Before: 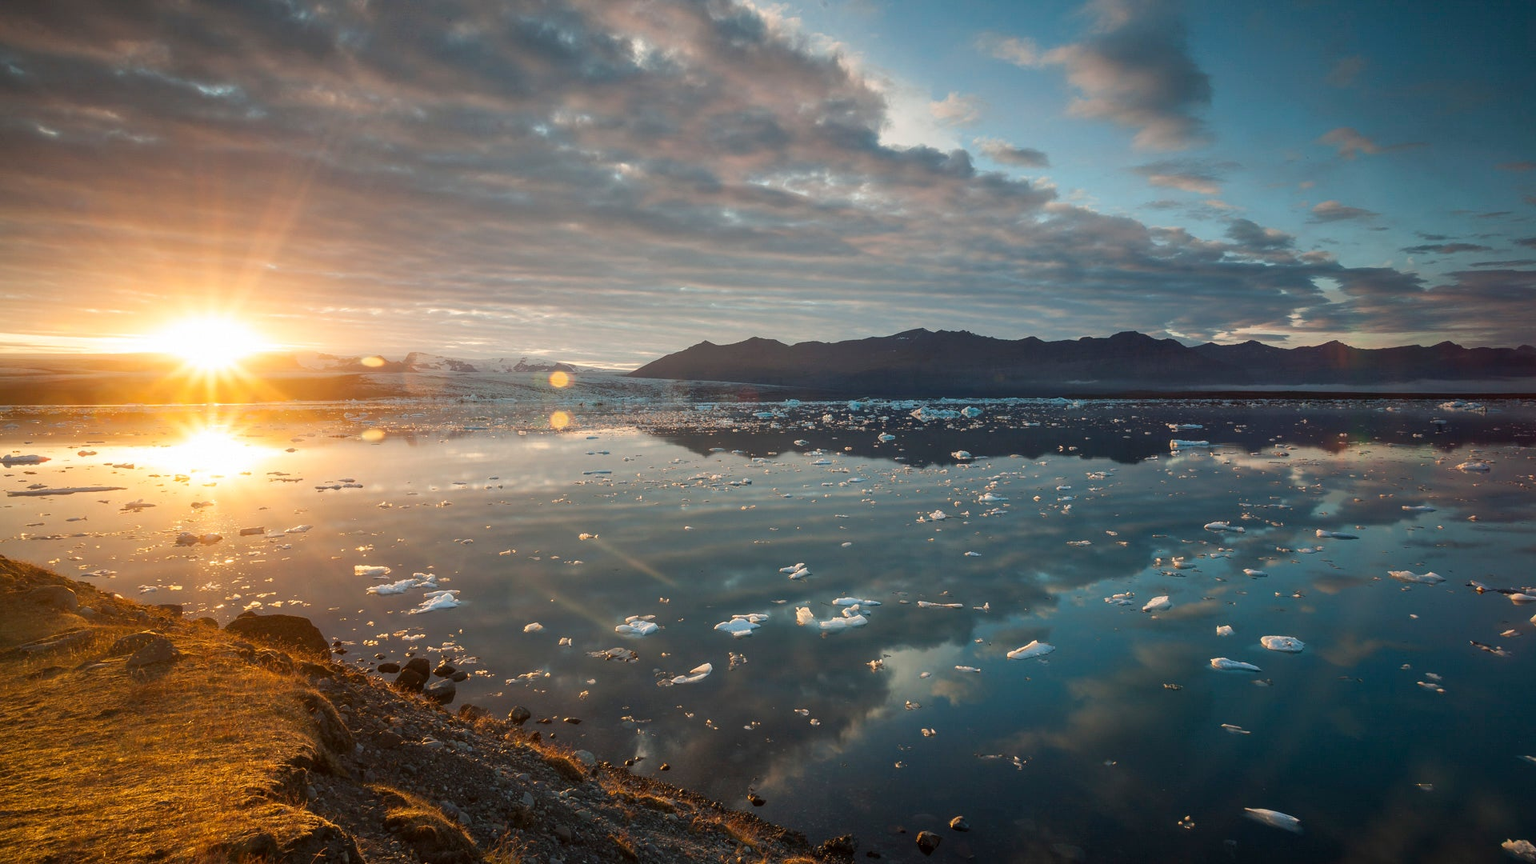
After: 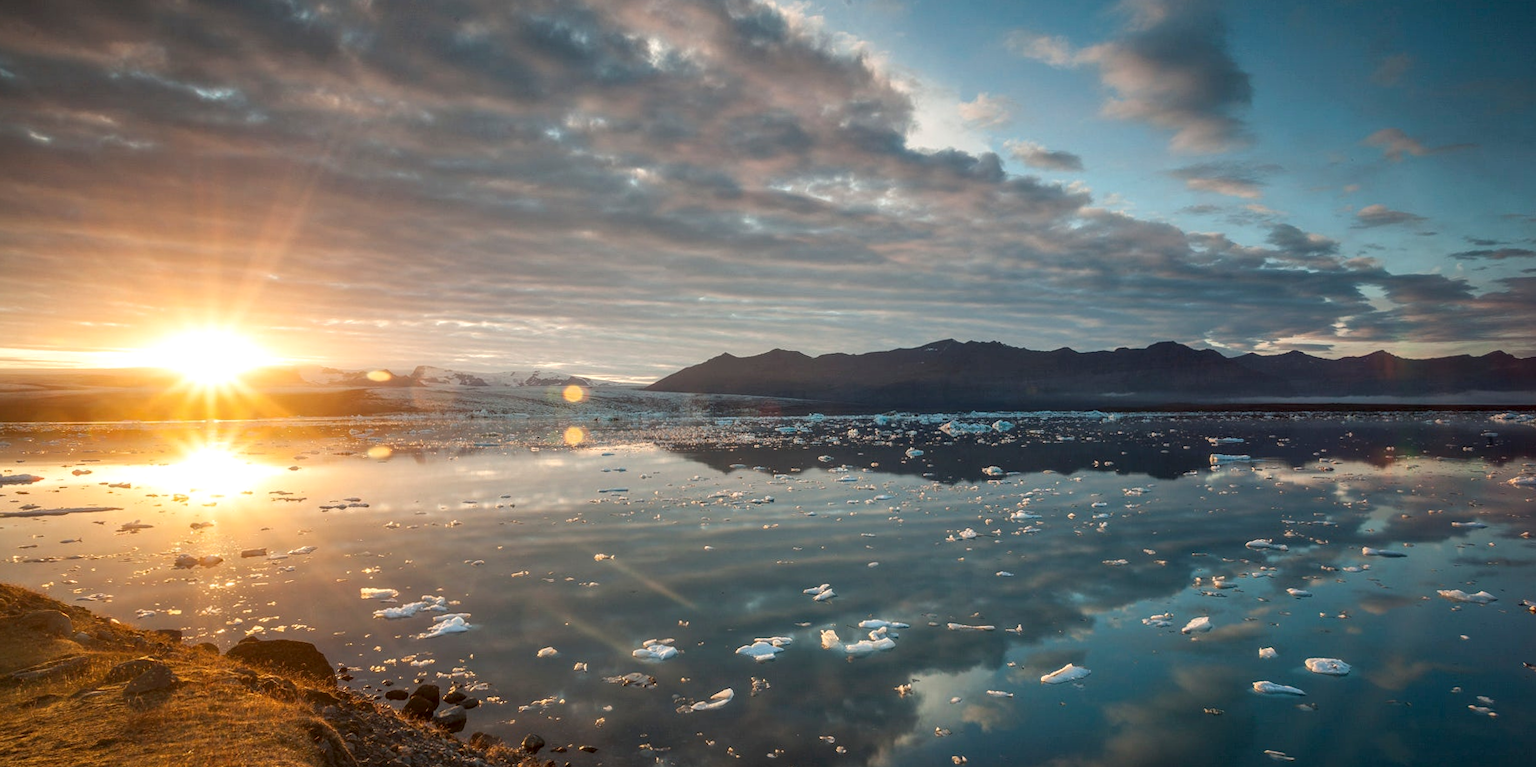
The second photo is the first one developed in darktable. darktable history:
local contrast: on, module defaults
crop and rotate: angle 0.2°, left 0.275%, right 3.127%, bottom 14.18%
